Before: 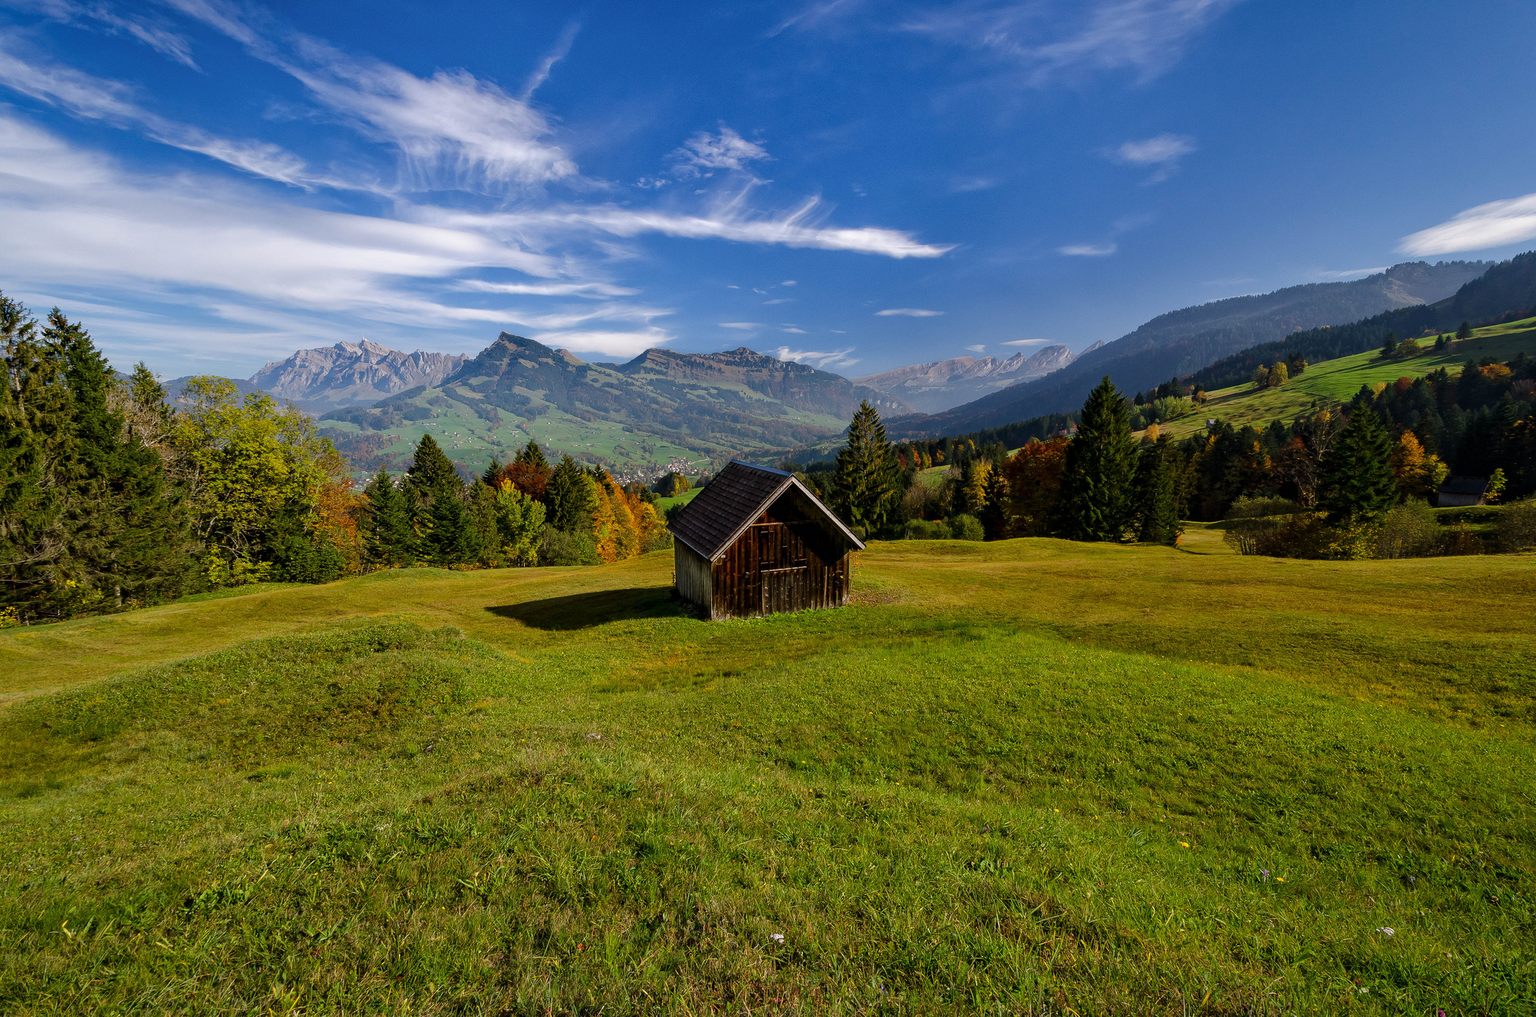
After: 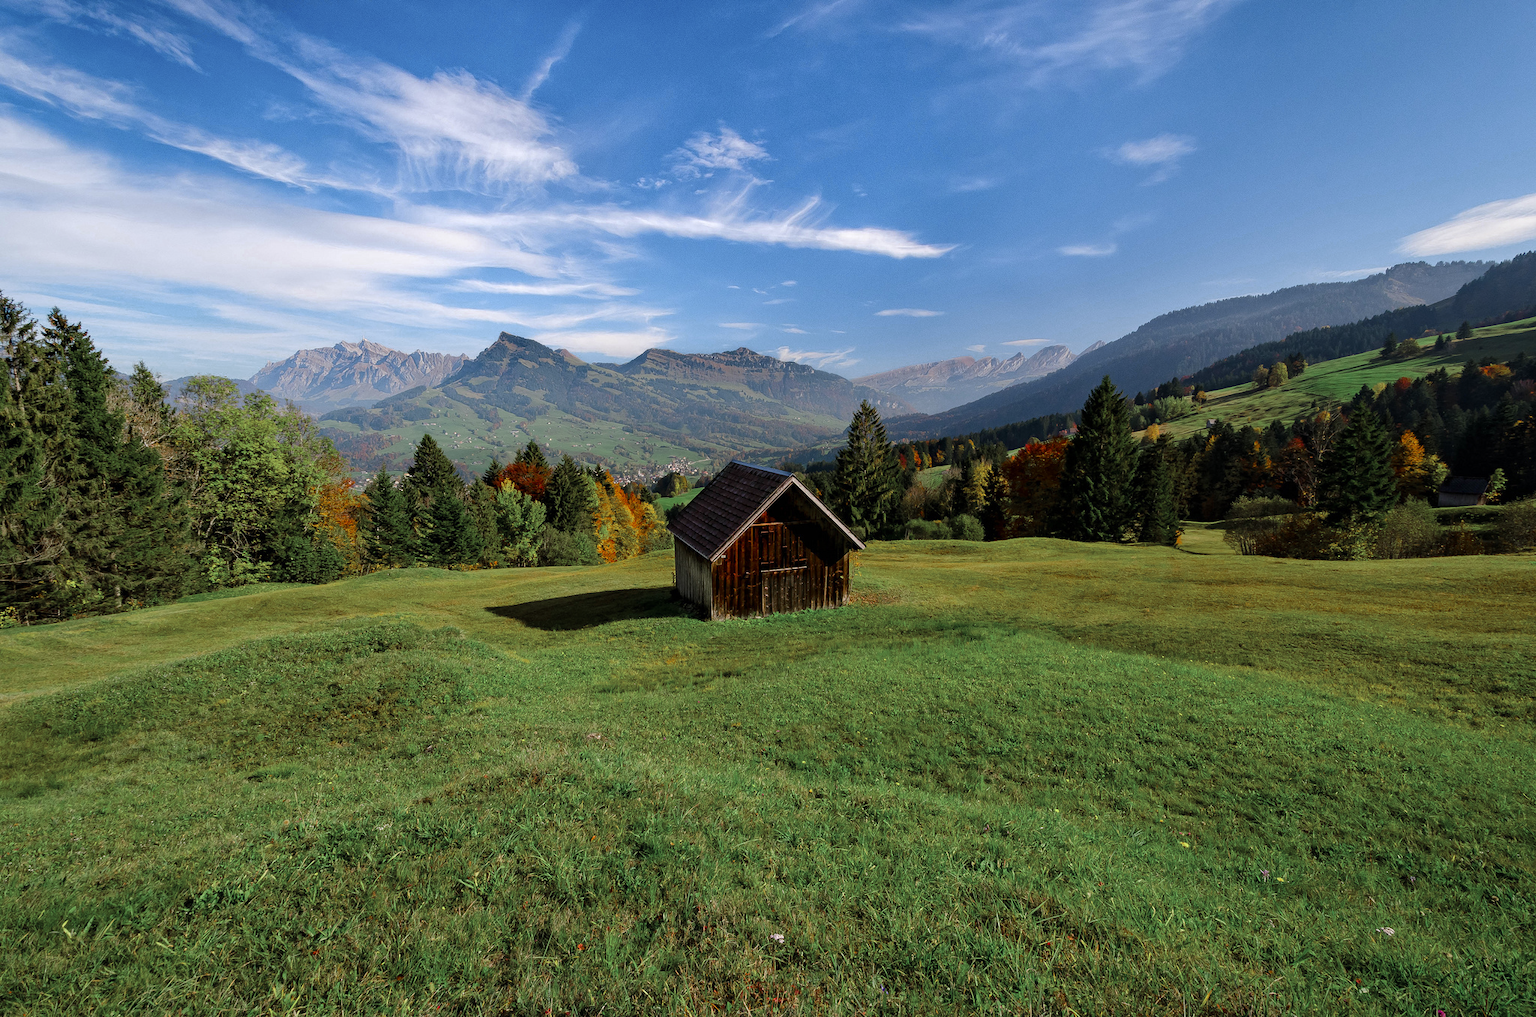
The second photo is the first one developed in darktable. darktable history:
color zones: curves: ch0 [(0, 0.466) (0.128, 0.466) (0.25, 0.5) (0.375, 0.456) (0.5, 0.5) (0.625, 0.5) (0.737, 0.652) (0.875, 0.5)]; ch1 [(0, 0.603) (0.125, 0.618) (0.261, 0.348) (0.372, 0.353) (0.497, 0.363) (0.611, 0.45) (0.731, 0.427) (0.875, 0.518) (0.998, 0.652)]; ch2 [(0, 0.559) (0.125, 0.451) (0.253, 0.564) (0.37, 0.578) (0.5, 0.466) (0.625, 0.471) (0.731, 0.471) (0.88, 0.485)]
